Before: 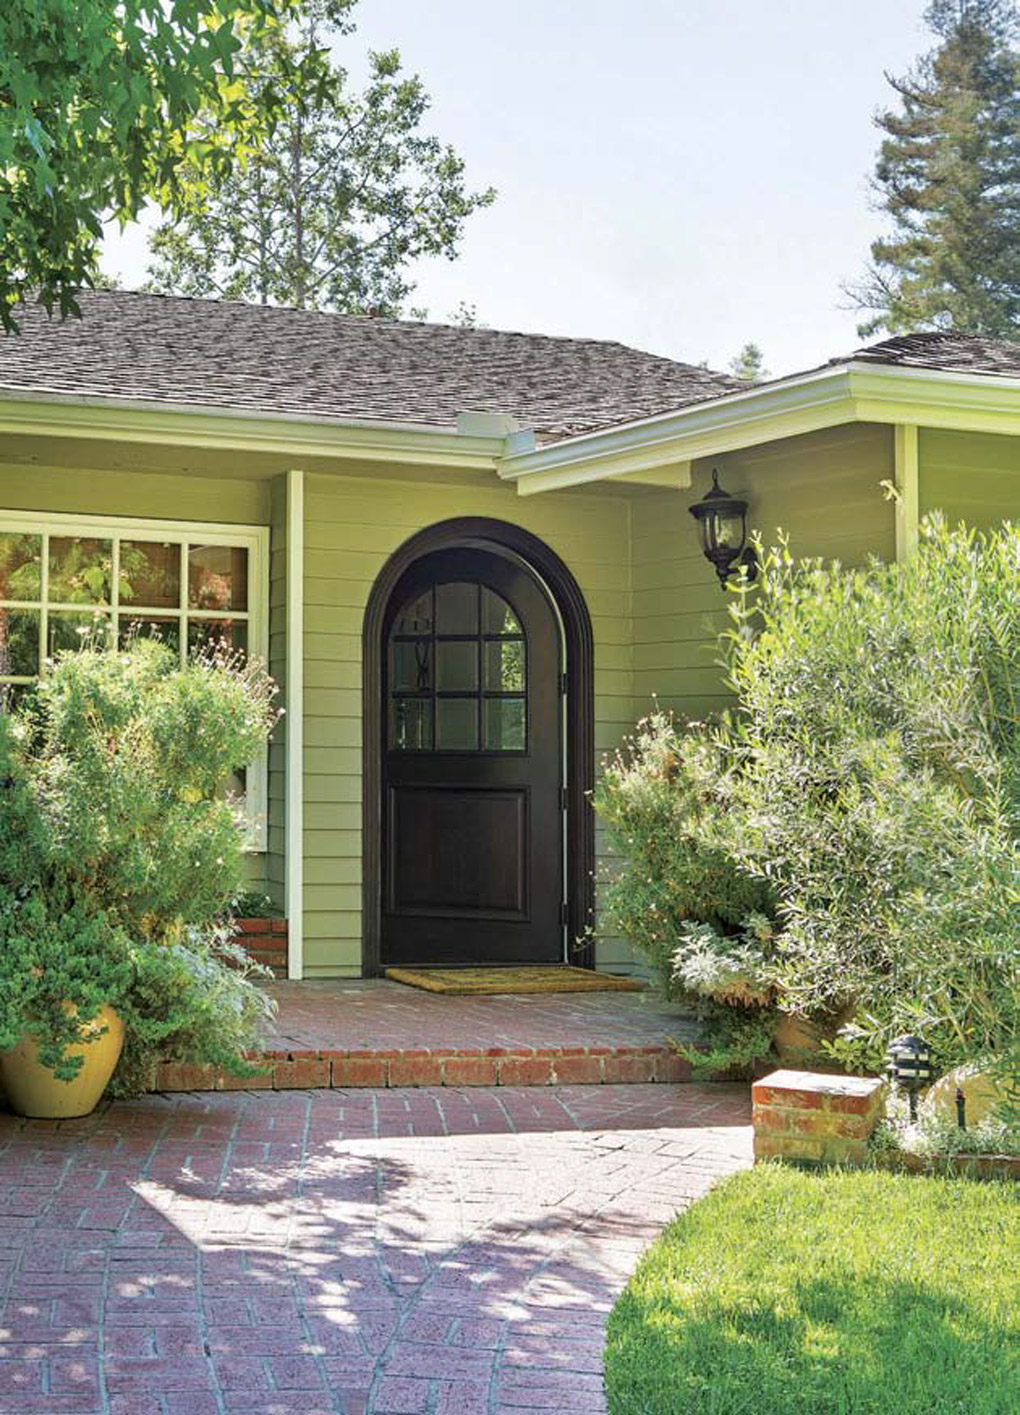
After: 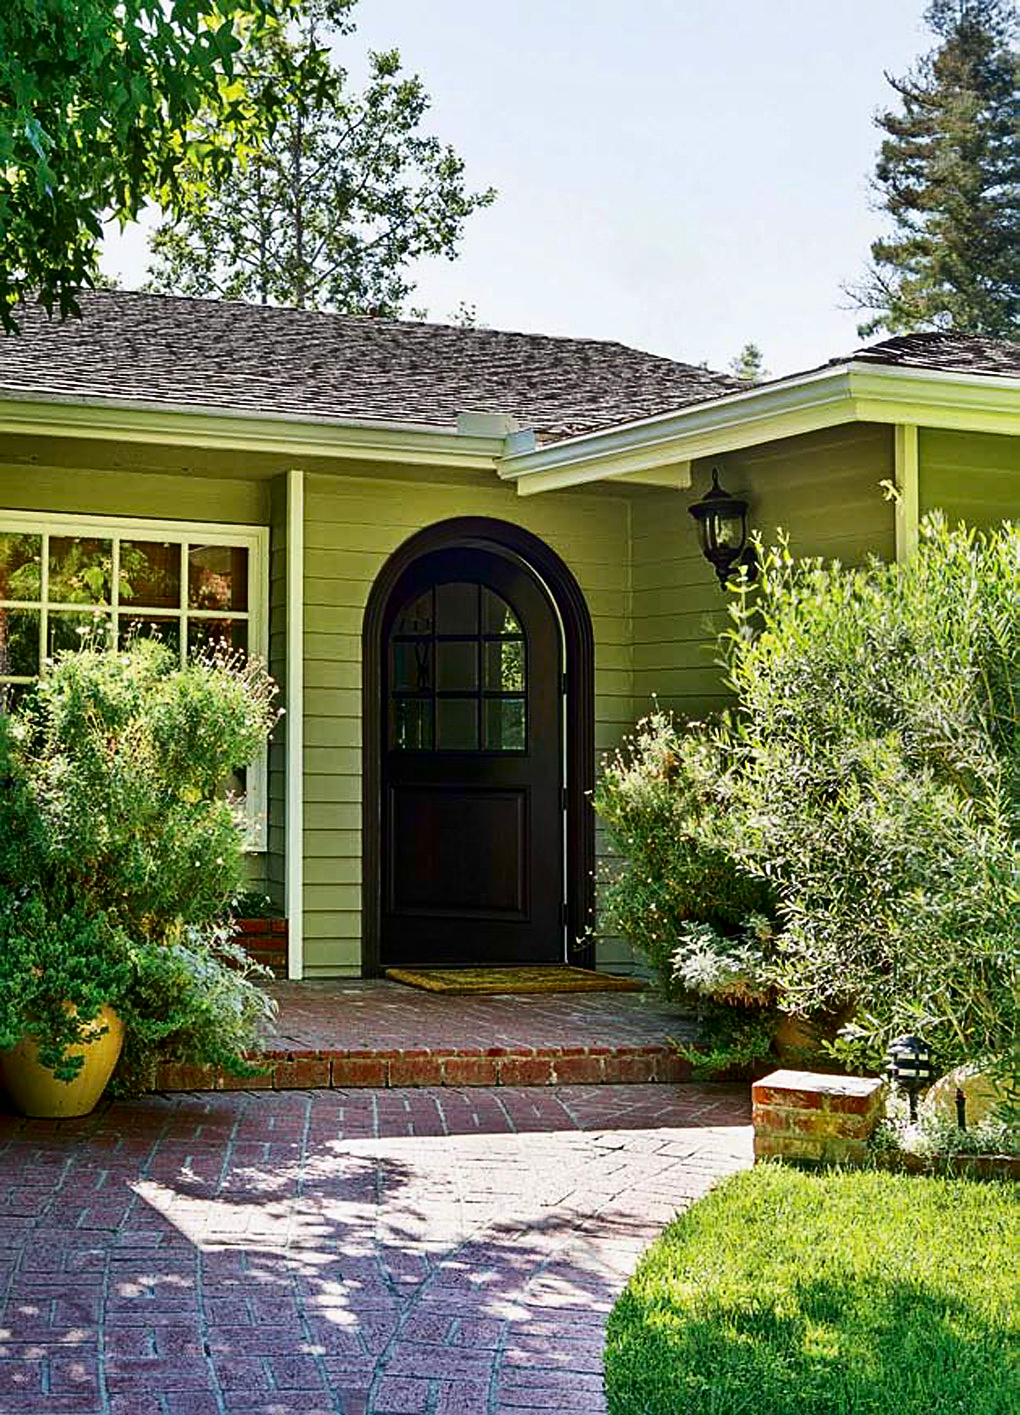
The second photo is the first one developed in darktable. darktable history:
local contrast: mode bilateral grid, contrast 11, coarseness 25, detail 115%, midtone range 0.2
contrast brightness saturation: contrast 0.225, brightness -0.189, saturation 0.236
exposure: black level correction 0.001, exposure -0.121 EV, compensate exposure bias true, compensate highlight preservation false
sharpen: on, module defaults
